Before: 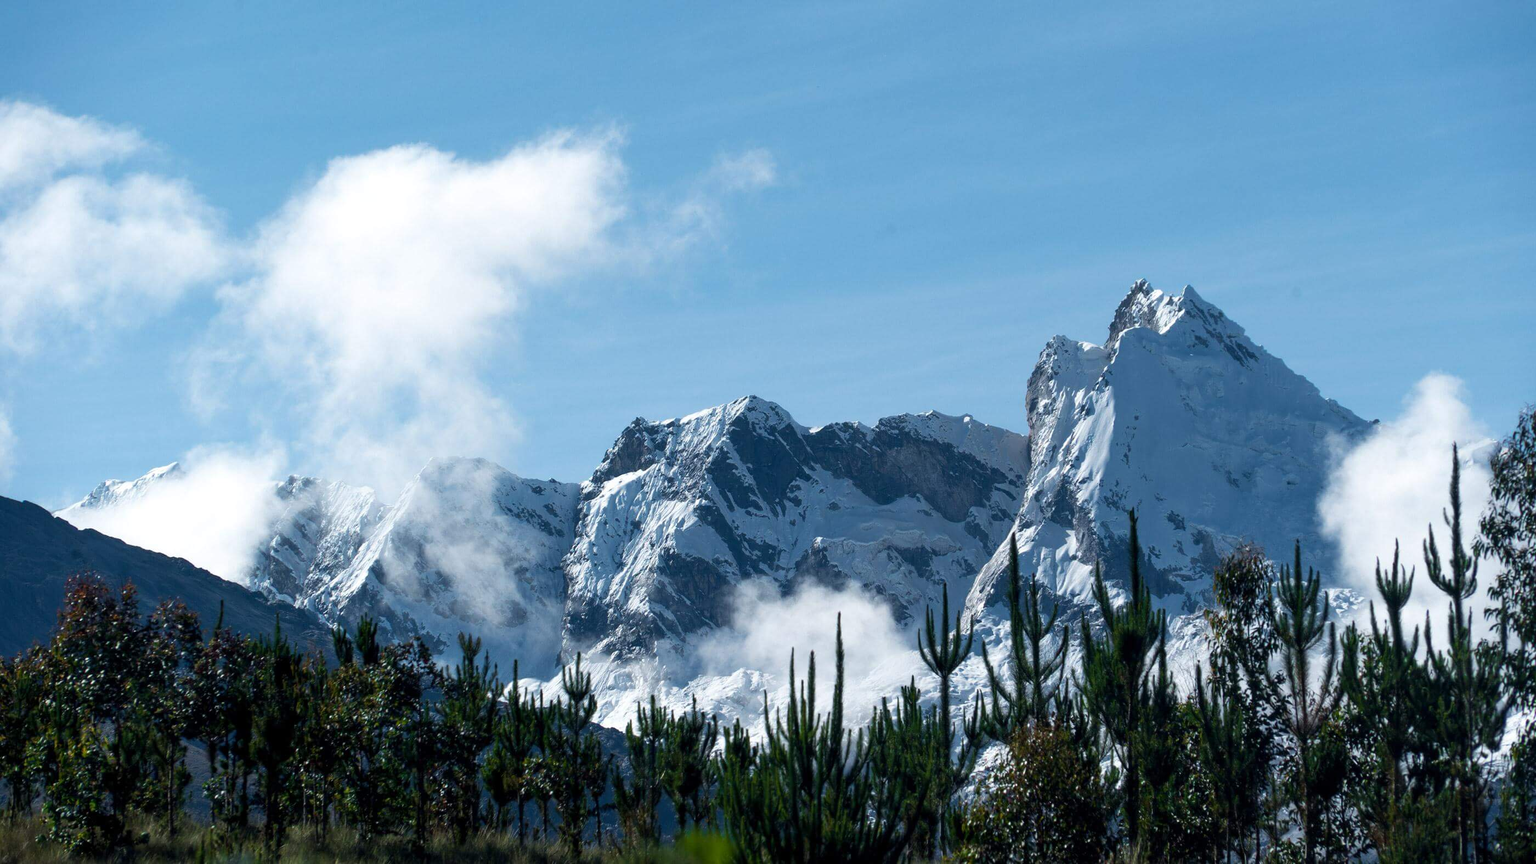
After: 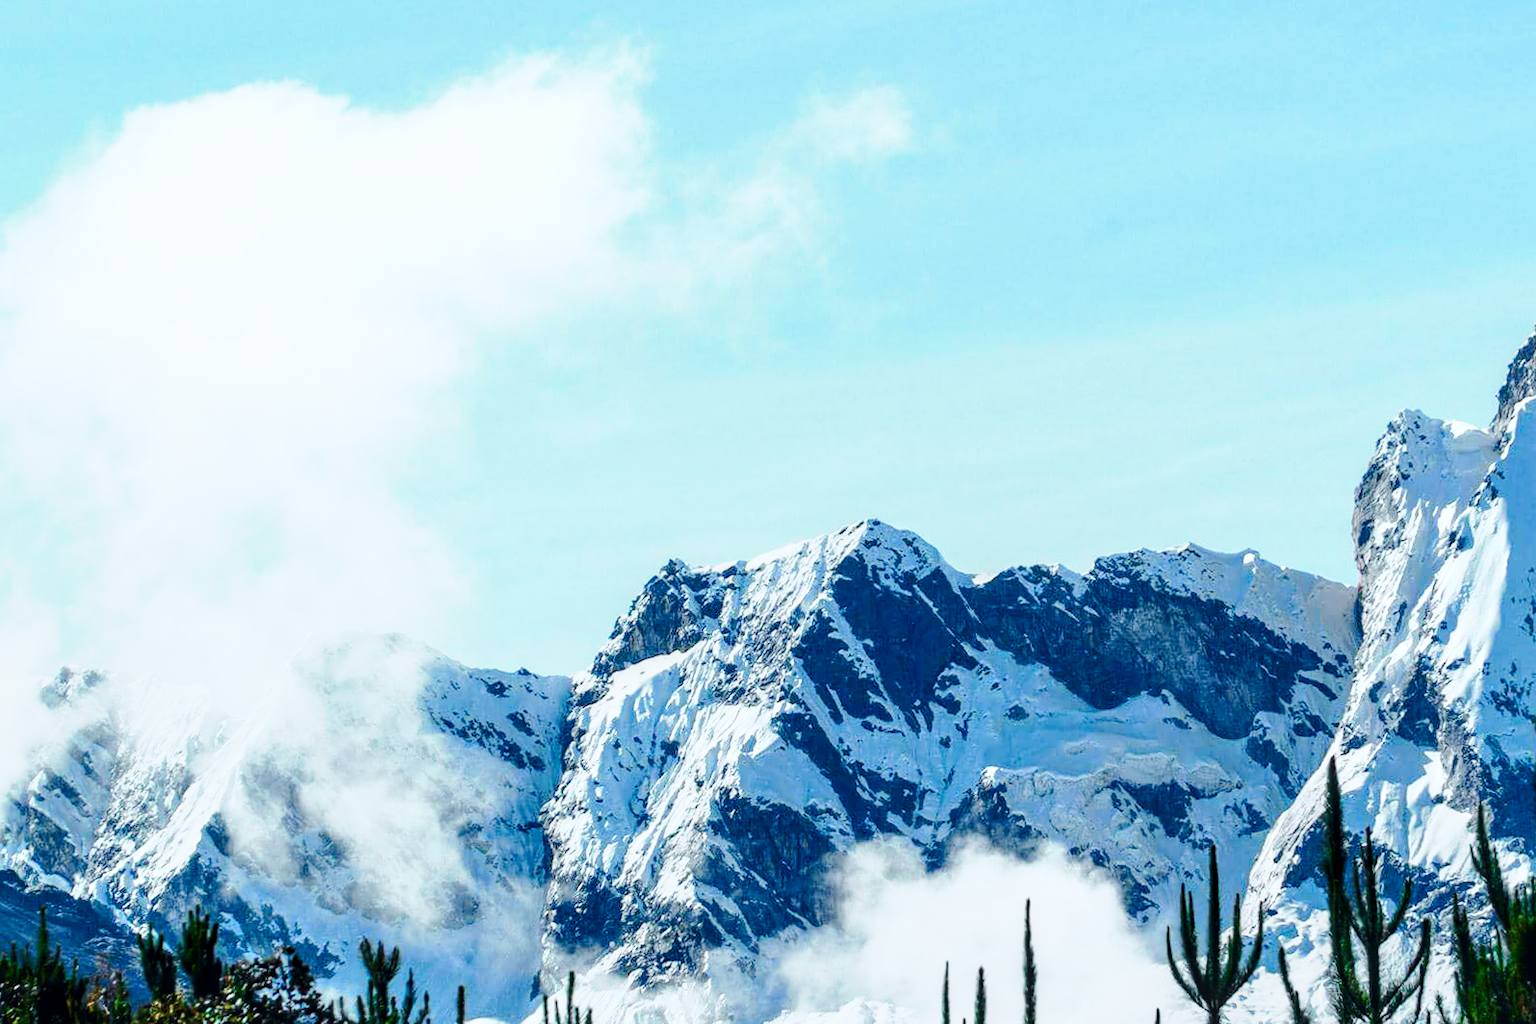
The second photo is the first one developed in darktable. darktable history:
contrast brightness saturation: contrast 0.08, saturation 0.02
local contrast: detail 130%
base curve: curves: ch0 [(0, 0) (0.028, 0.03) (0.121, 0.232) (0.46, 0.748) (0.859, 0.968) (1, 1)], preserve colors none
rotate and perspective: rotation -0.45°, automatic cropping original format, crop left 0.008, crop right 0.992, crop top 0.012, crop bottom 0.988
crop: left 16.202%, top 11.208%, right 26.045%, bottom 20.557%
tone curve: curves: ch0 [(0, 0) (0.035, 0.017) (0.131, 0.108) (0.279, 0.279) (0.476, 0.554) (0.617, 0.693) (0.704, 0.77) (0.801, 0.854) (0.895, 0.927) (1, 0.976)]; ch1 [(0, 0) (0.318, 0.278) (0.444, 0.427) (0.493, 0.488) (0.504, 0.497) (0.537, 0.538) (0.594, 0.616) (0.746, 0.764) (1, 1)]; ch2 [(0, 0) (0.316, 0.292) (0.381, 0.37) (0.423, 0.448) (0.476, 0.482) (0.502, 0.495) (0.529, 0.547) (0.583, 0.608) (0.639, 0.657) (0.7, 0.7) (0.861, 0.808) (1, 0.951)], color space Lab, independent channels, preserve colors none
